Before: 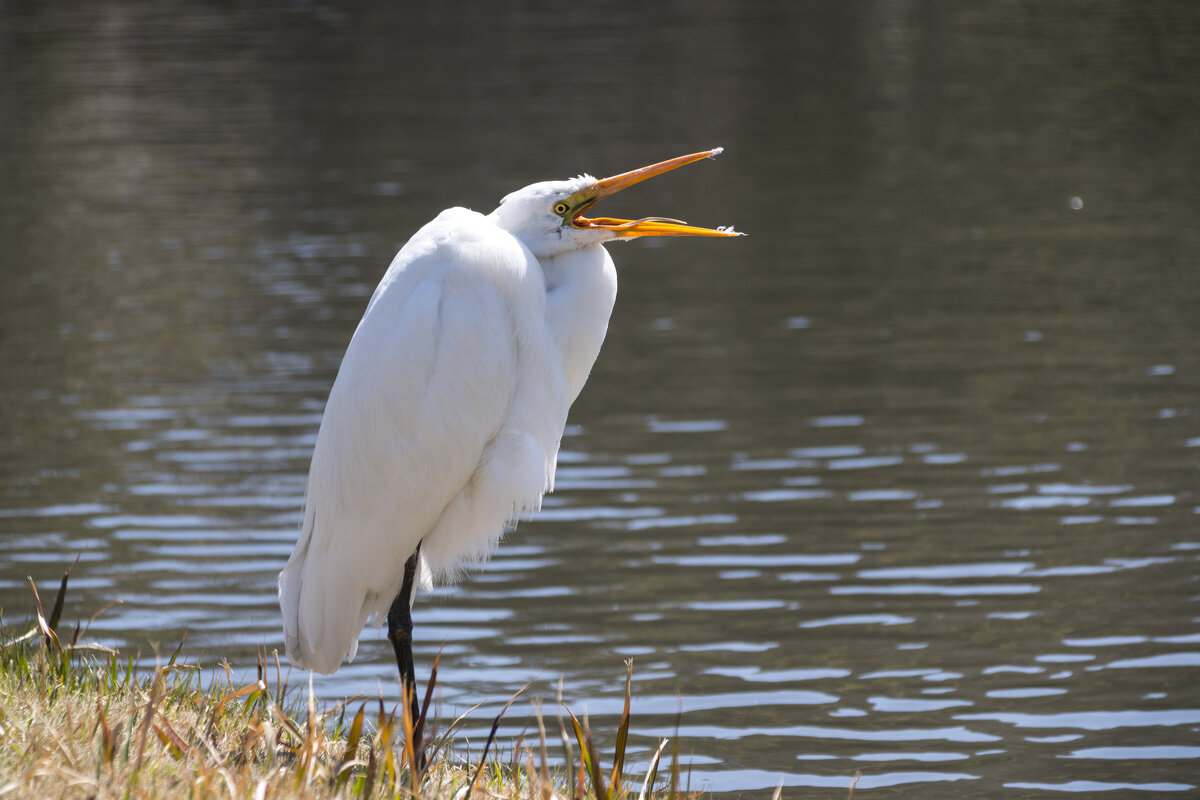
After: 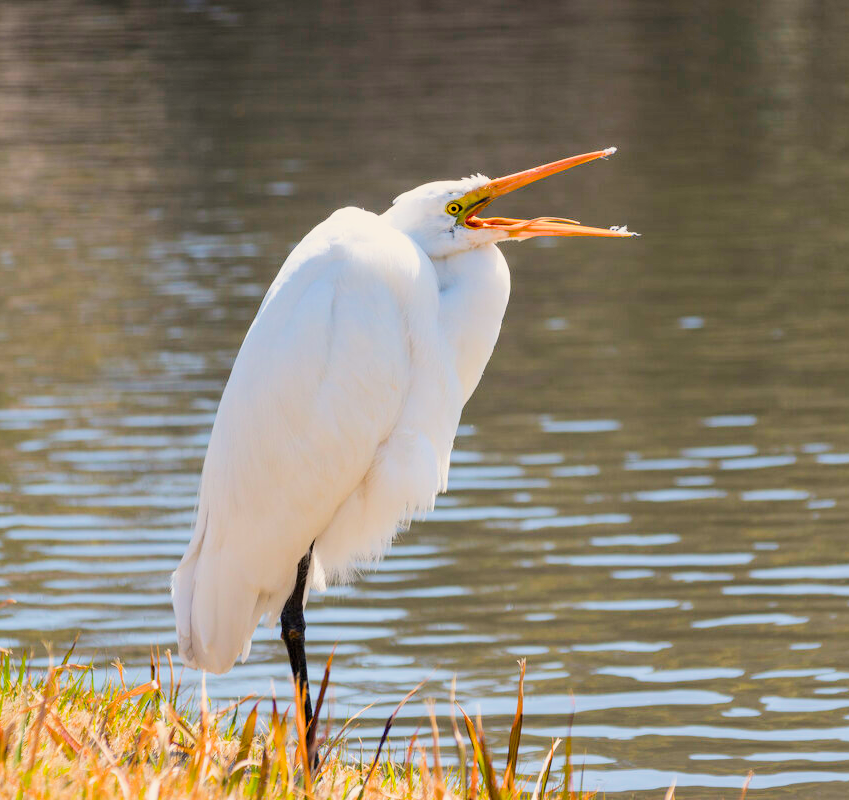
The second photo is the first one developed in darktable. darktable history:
exposure: exposure 1.073 EV, compensate exposure bias true, compensate highlight preservation false
filmic rgb: black relative exposure -7.65 EV, white relative exposure 4.56 EV, hardness 3.61
color balance rgb: highlights gain › chroma 3.029%, highlights gain › hue 75.73°, perceptual saturation grading › global saturation 42.828%, global vibrance 7.466%
crop and rotate: left 8.973%, right 20.257%
